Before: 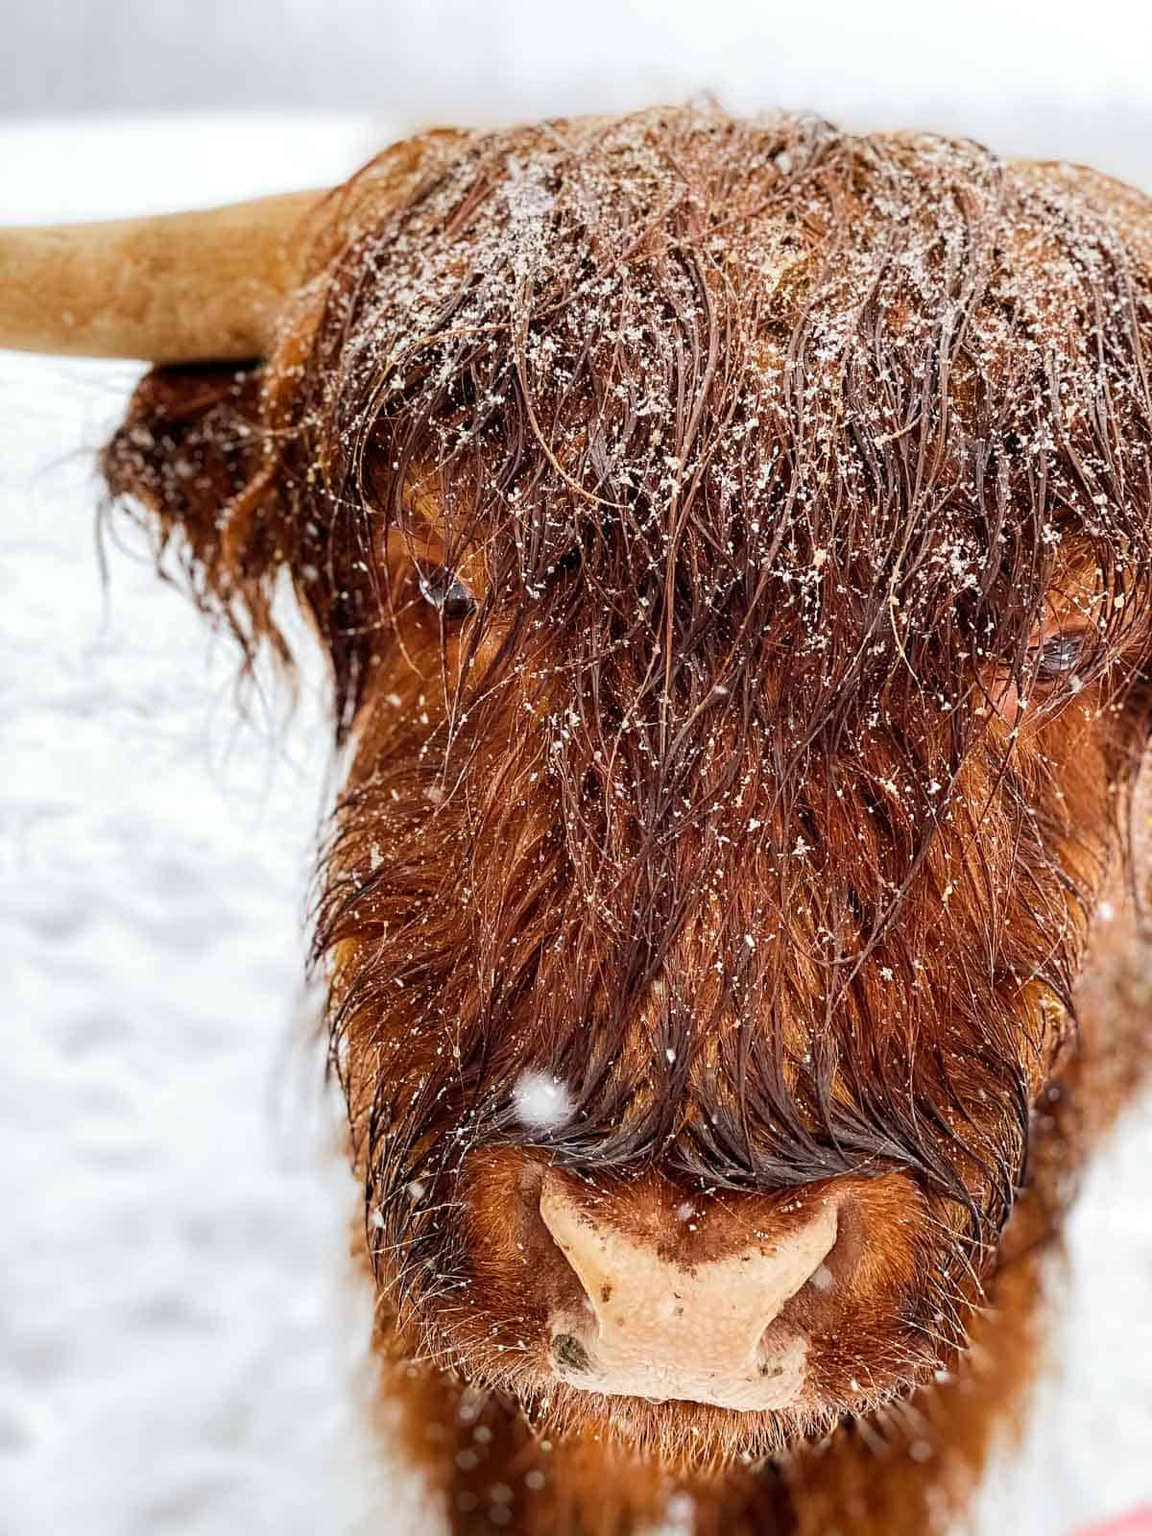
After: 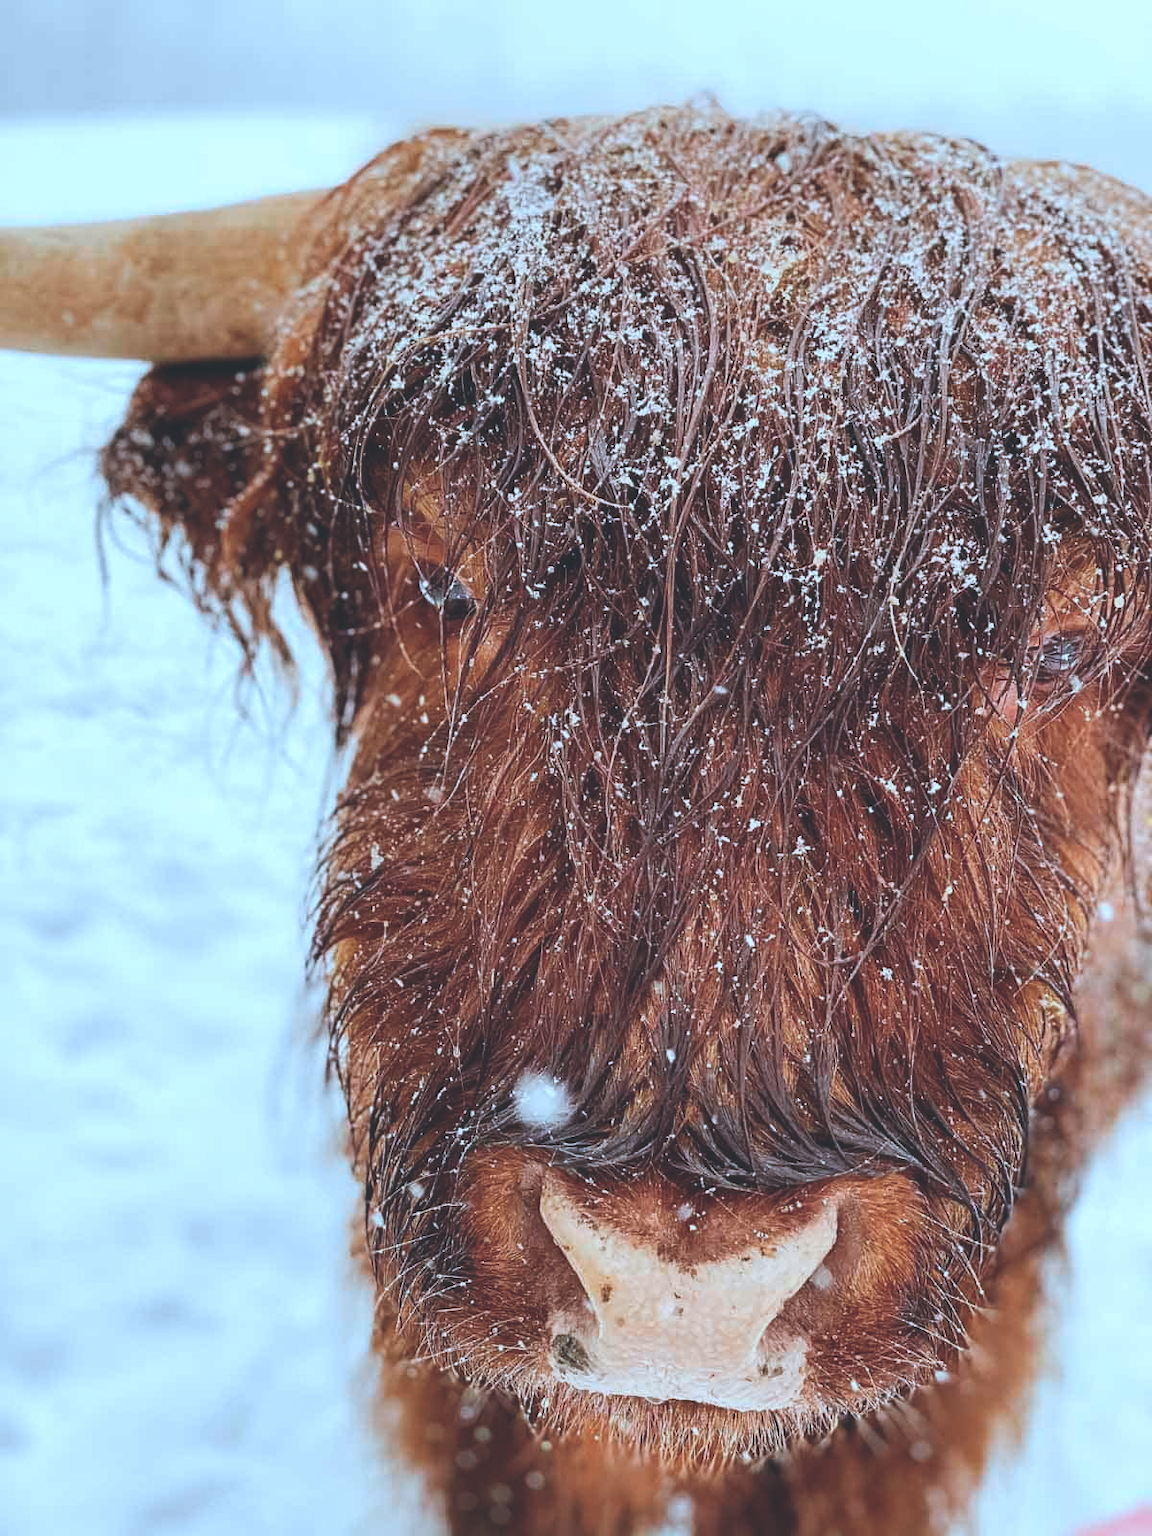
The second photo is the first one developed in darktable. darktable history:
exposure: black level correction -0.025, exposure -0.12 EV, compensate exposure bias true, compensate highlight preservation false
color correction: highlights a* -9.2, highlights b* -23
